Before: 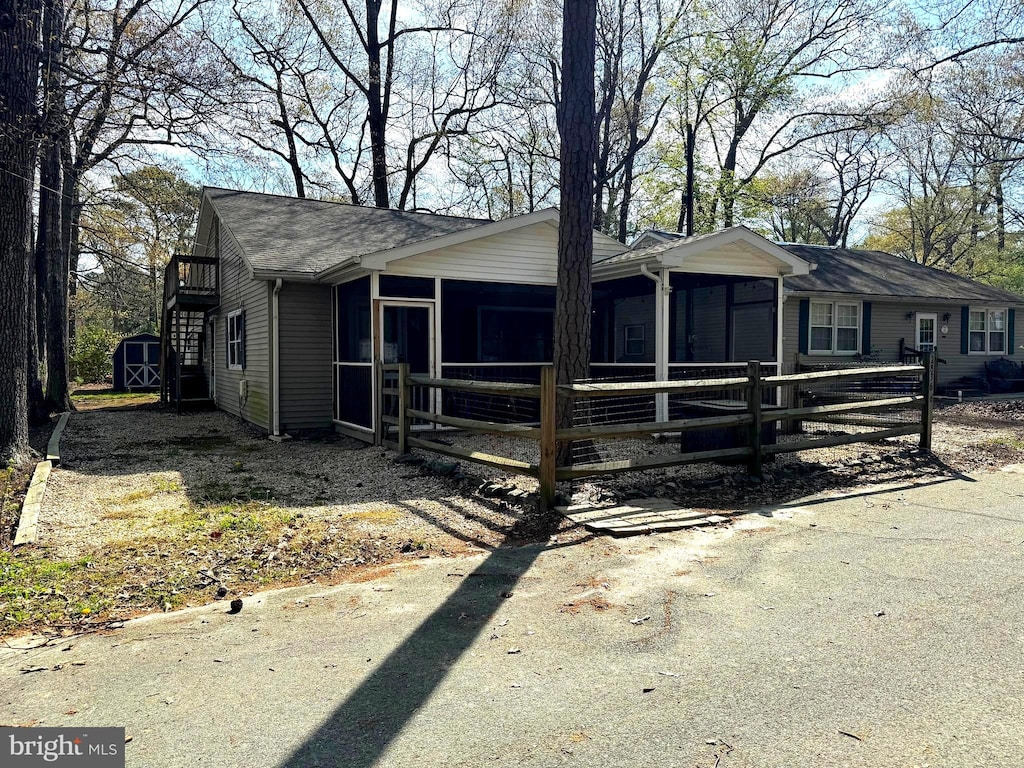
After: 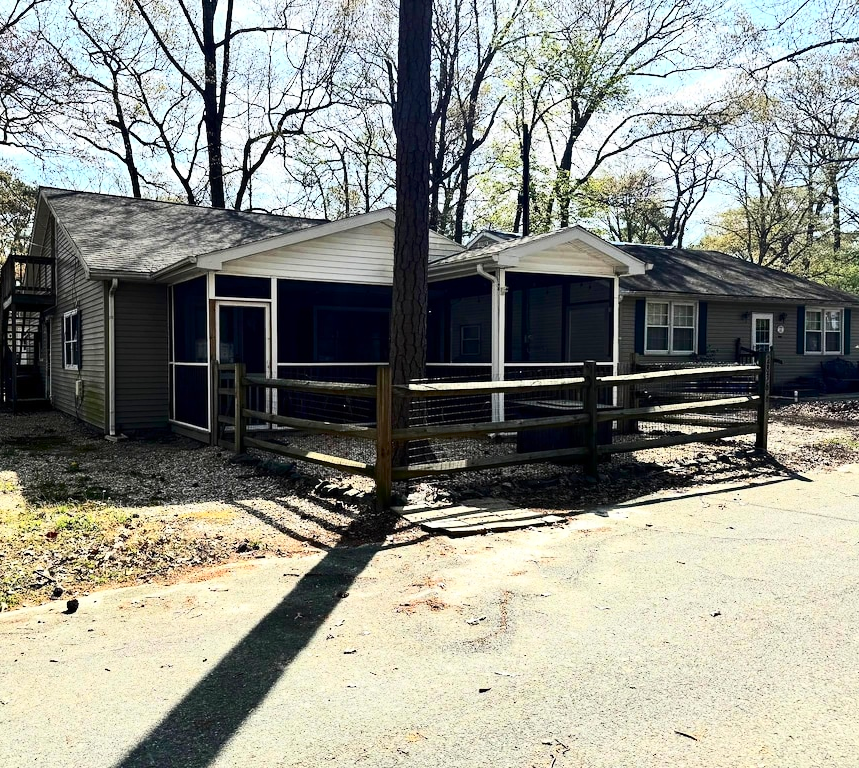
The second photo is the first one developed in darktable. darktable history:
contrast brightness saturation: contrast 0.388, brightness 0.095
crop: left 16.092%
